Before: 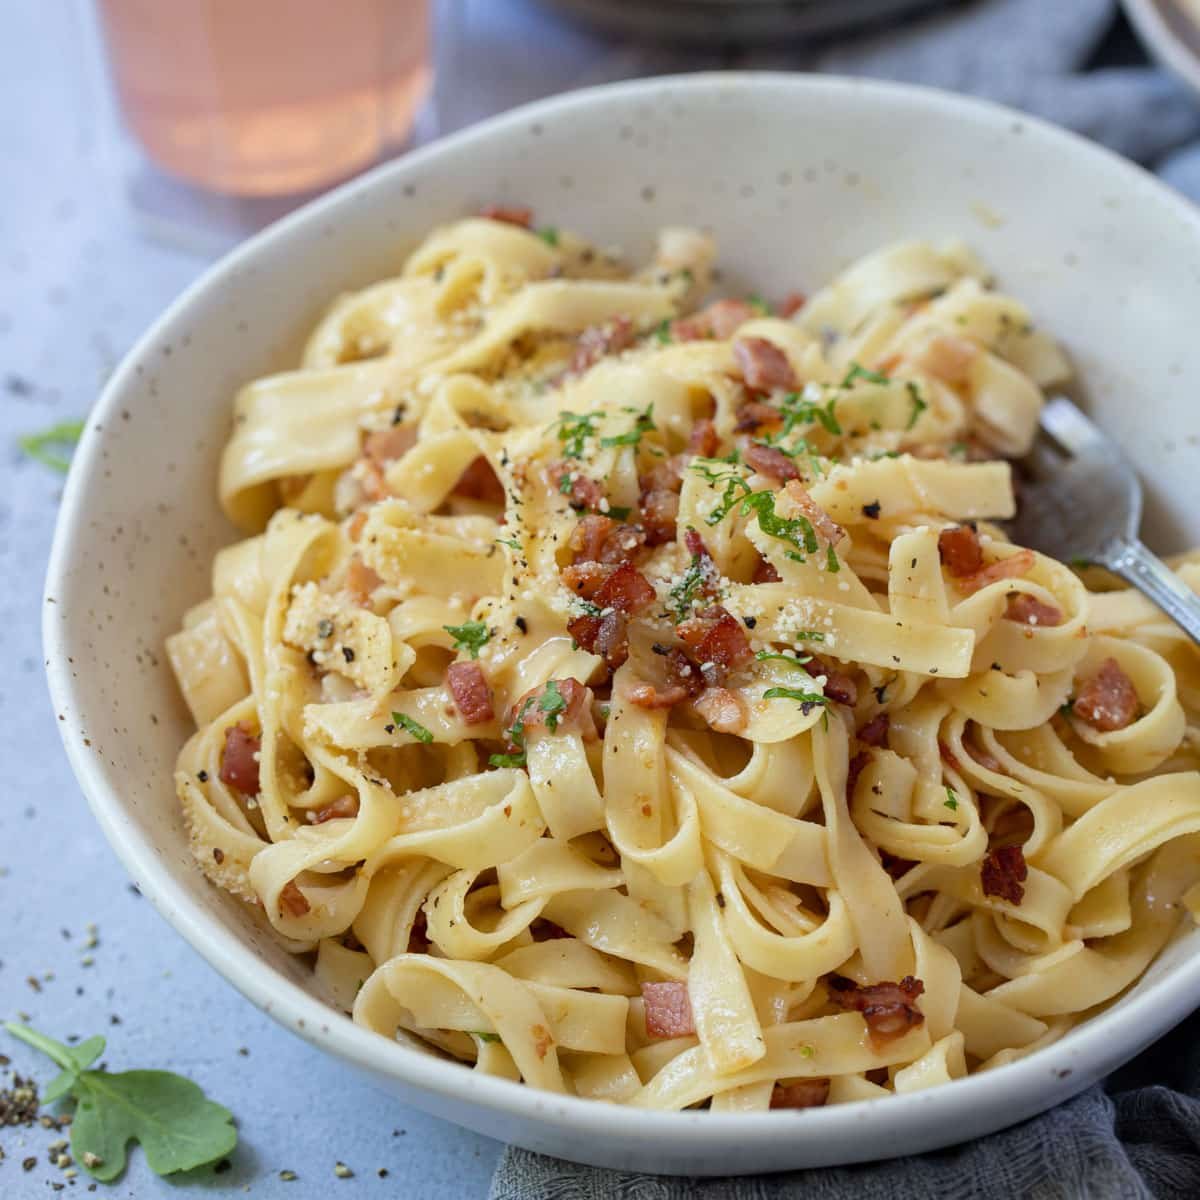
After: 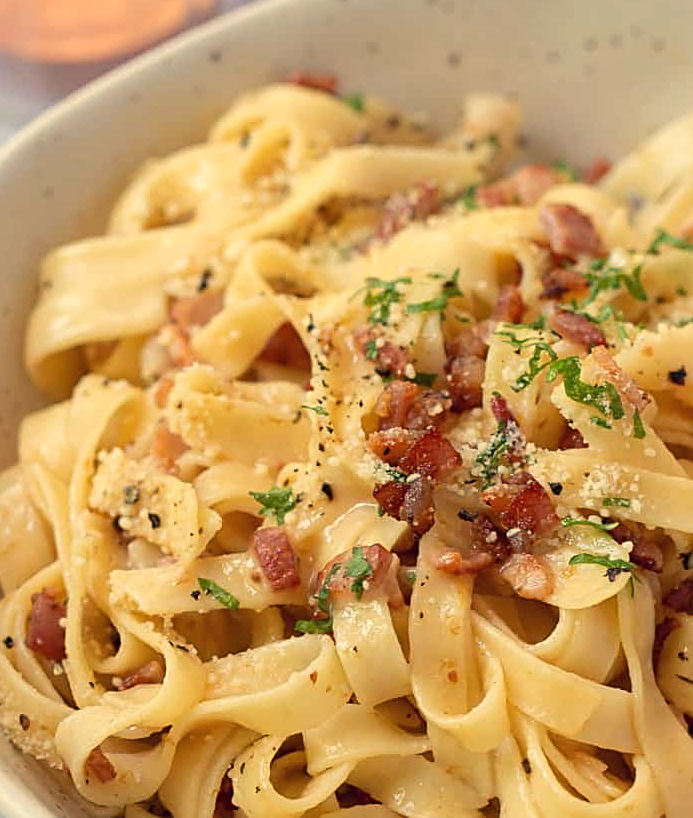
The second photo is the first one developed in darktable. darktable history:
white balance: red 1.123, blue 0.83
sharpen: on, module defaults
color correction: highlights a* 0.207, highlights b* 2.7, shadows a* -0.874, shadows b* -4.78
crop: left 16.202%, top 11.208%, right 26.045%, bottom 20.557%
